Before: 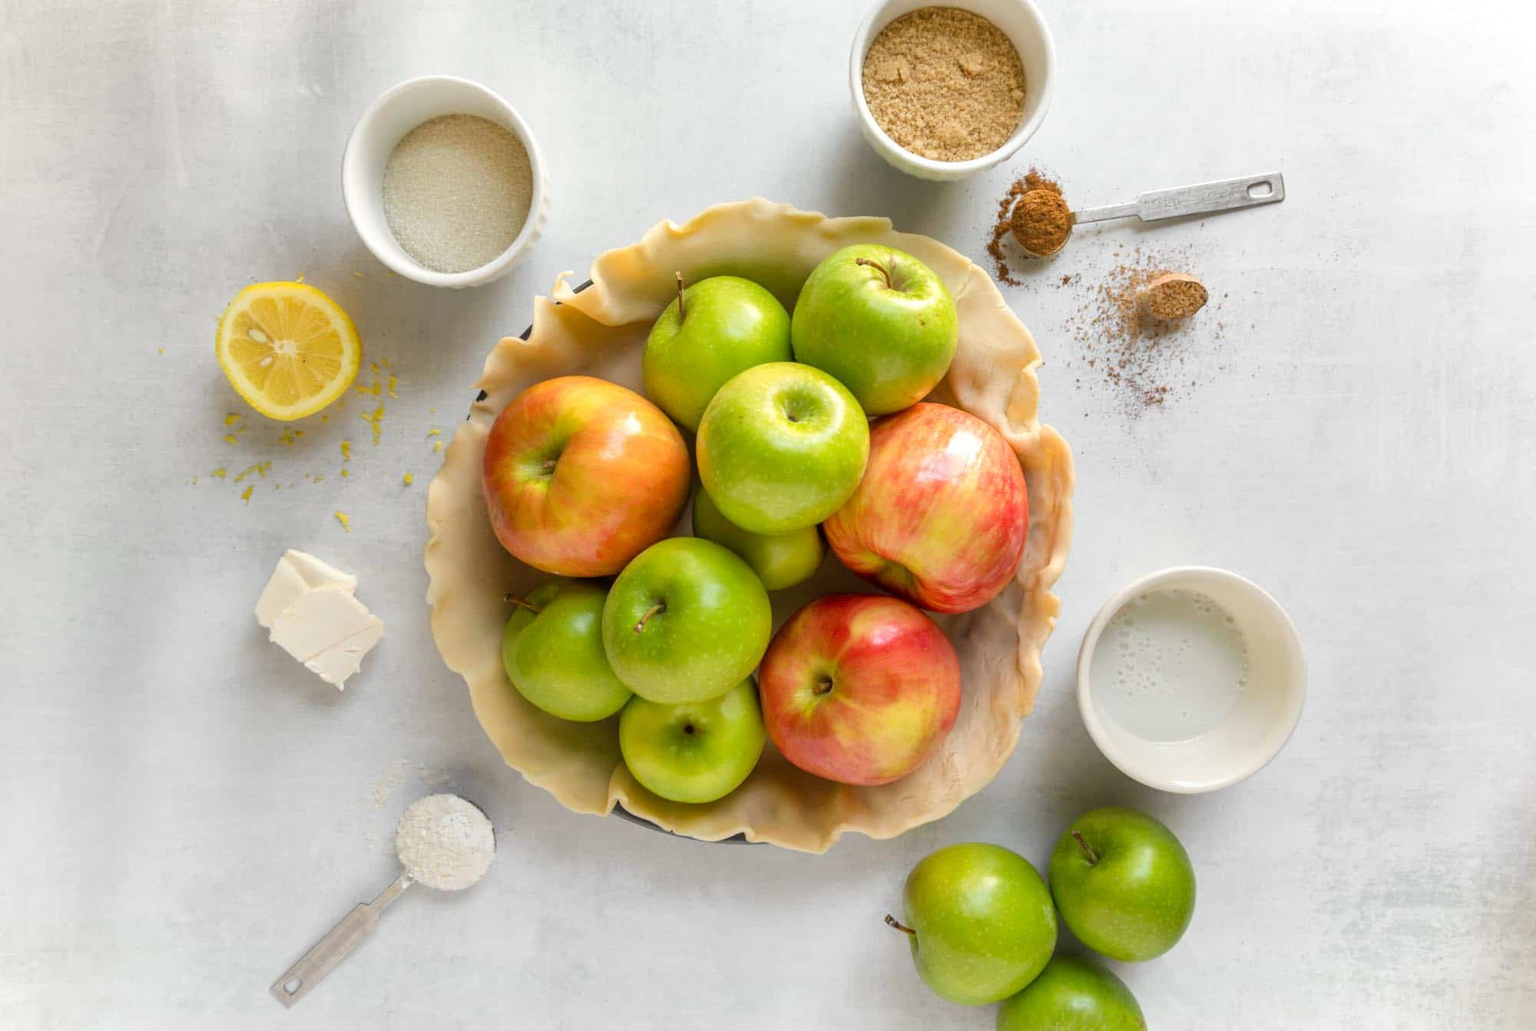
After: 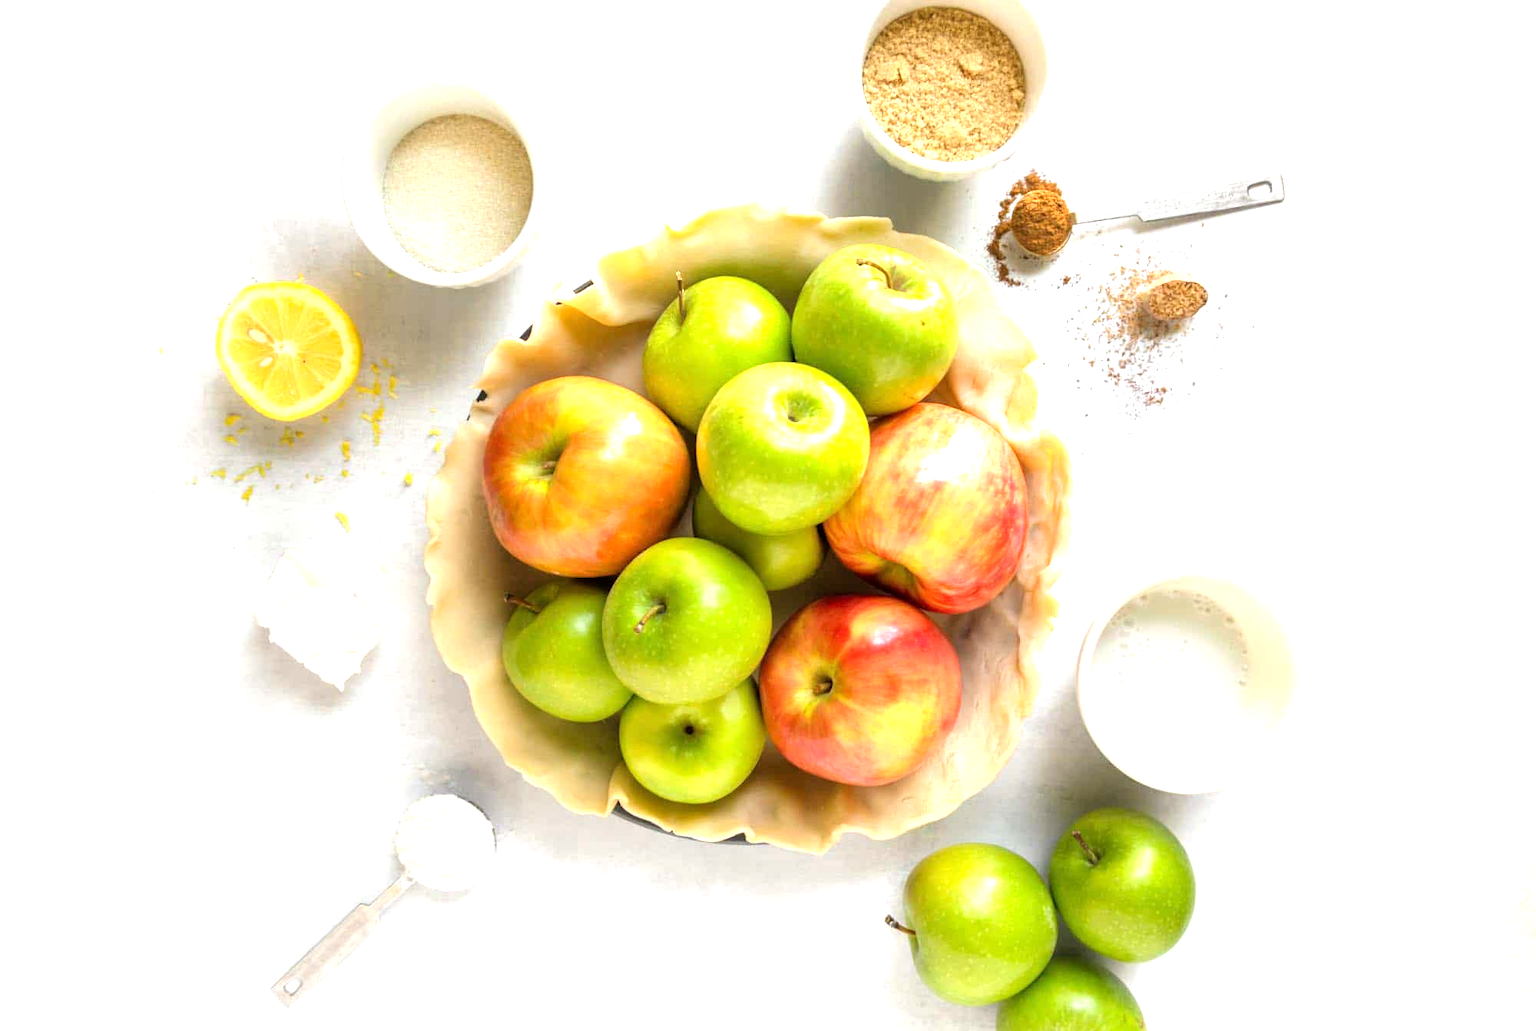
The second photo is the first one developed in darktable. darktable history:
tone equalizer: -8 EV -1.08 EV, -7 EV -1.02 EV, -6 EV -0.89 EV, -5 EV -0.59 EV, -3 EV 0.589 EV, -2 EV 0.875 EV, -1 EV 0.988 EV, +0 EV 1.07 EV
